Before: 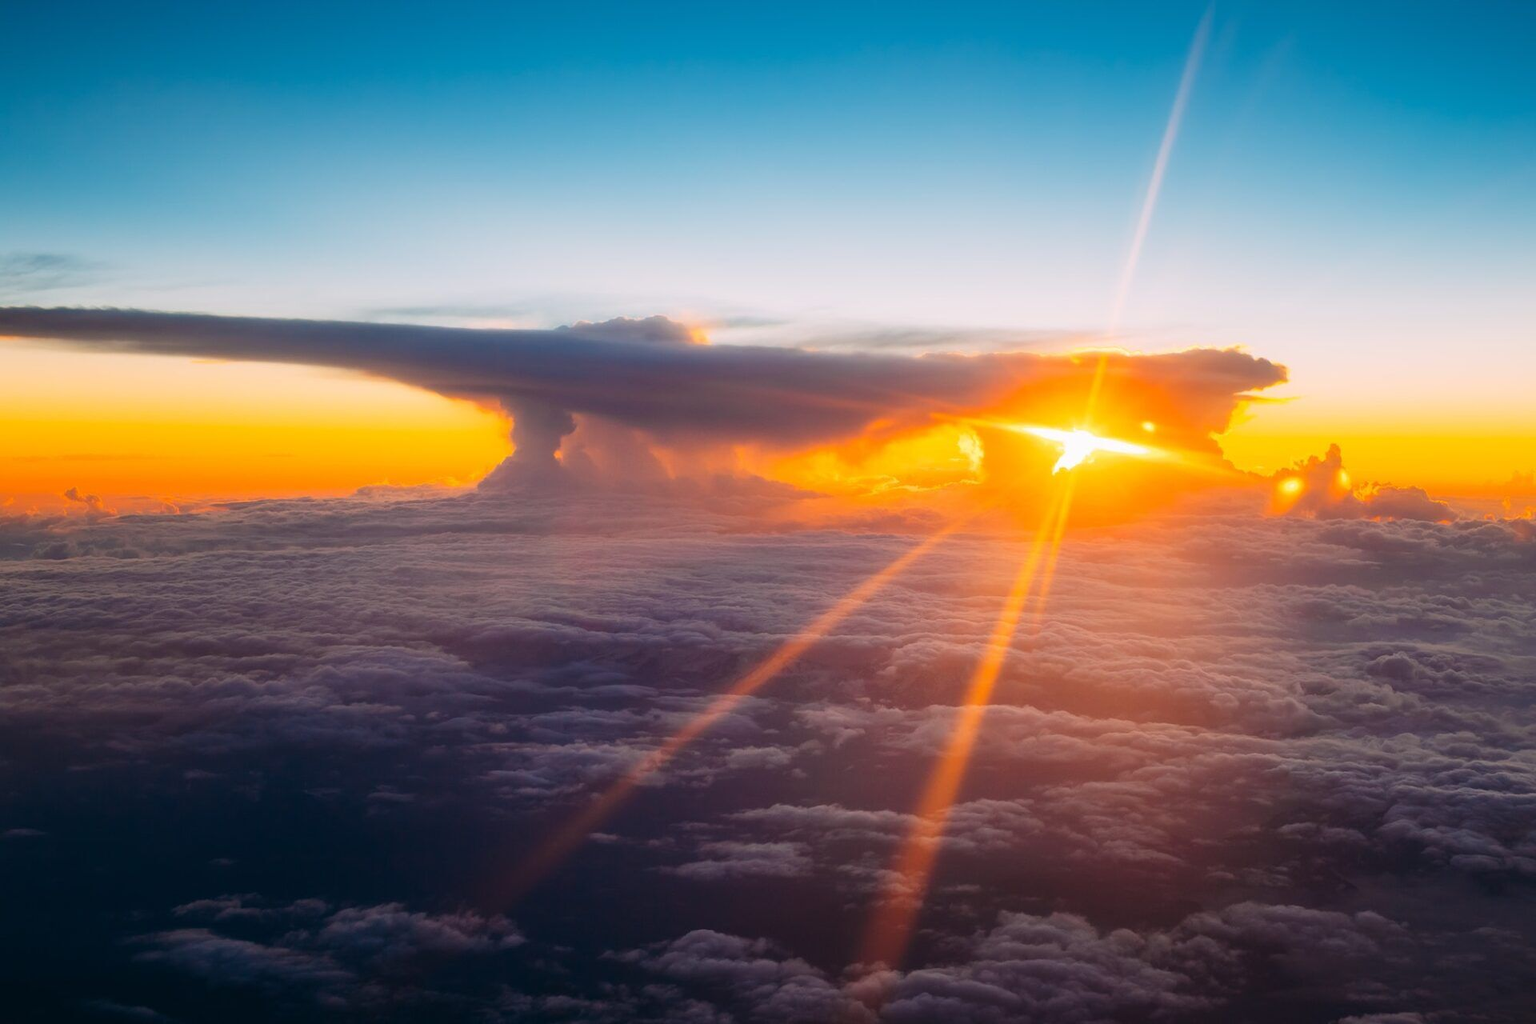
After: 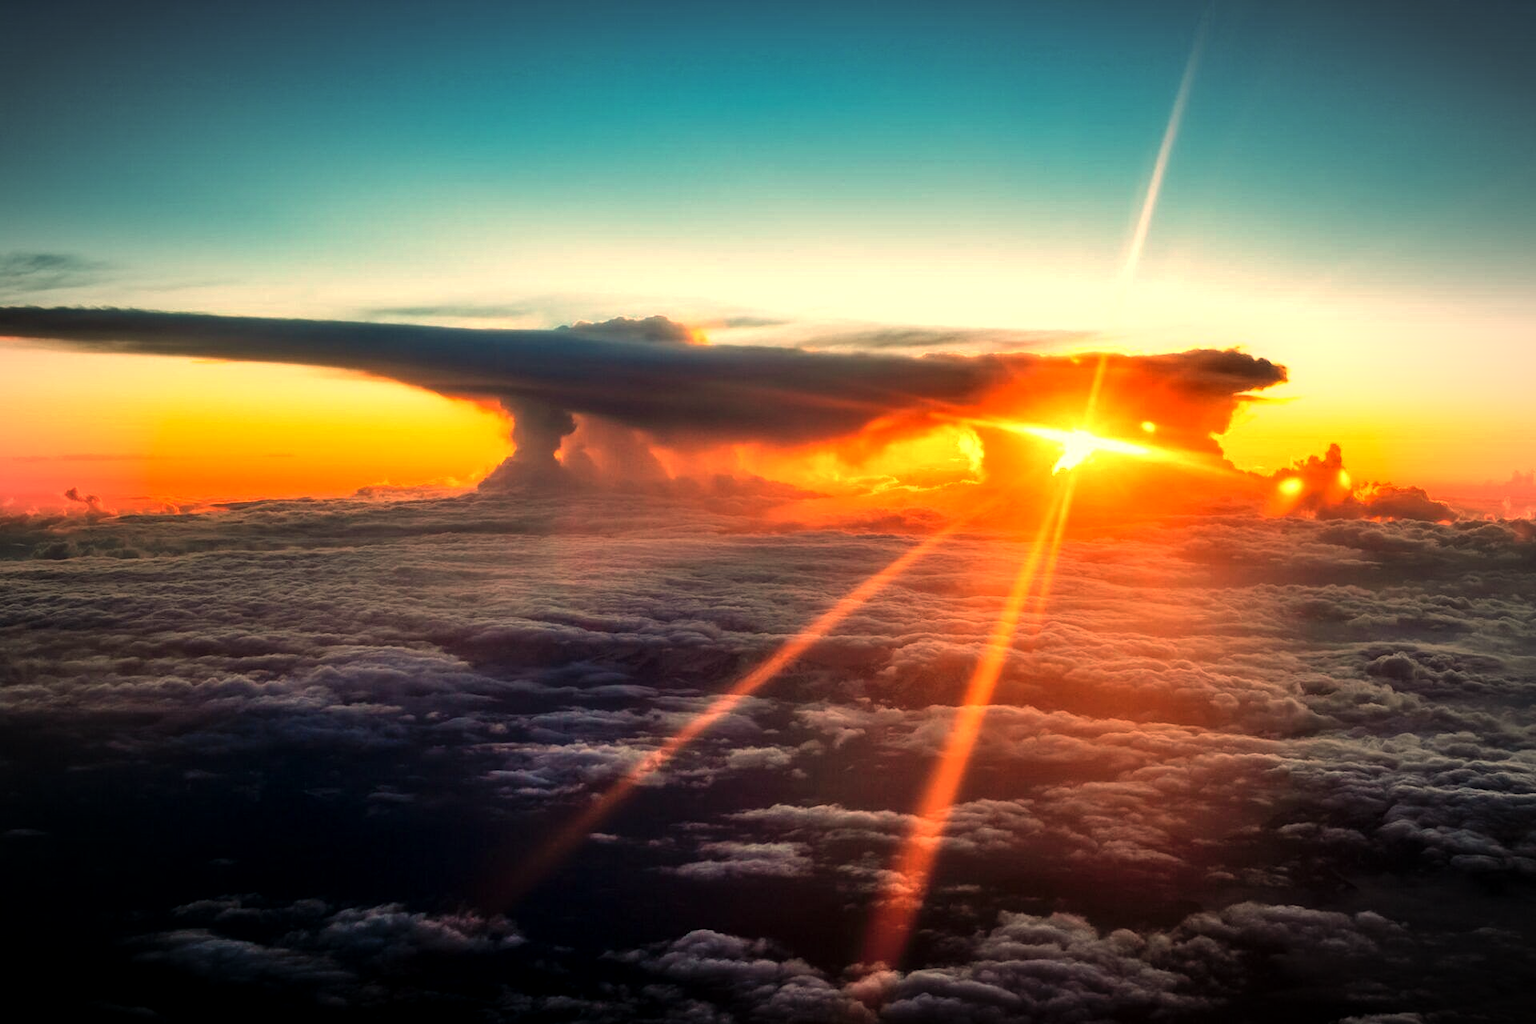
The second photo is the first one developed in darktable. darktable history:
shadows and highlights: highlights color adjustment 0%, soften with gaussian
local contrast: detail 130%
vignetting: automatic ratio true
color balance: mode lift, gamma, gain (sRGB), lift [1.014, 0.966, 0.918, 0.87], gamma [0.86, 0.734, 0.918, 0.976], gain [1.063, 1.13, 1.063, 0.86]
